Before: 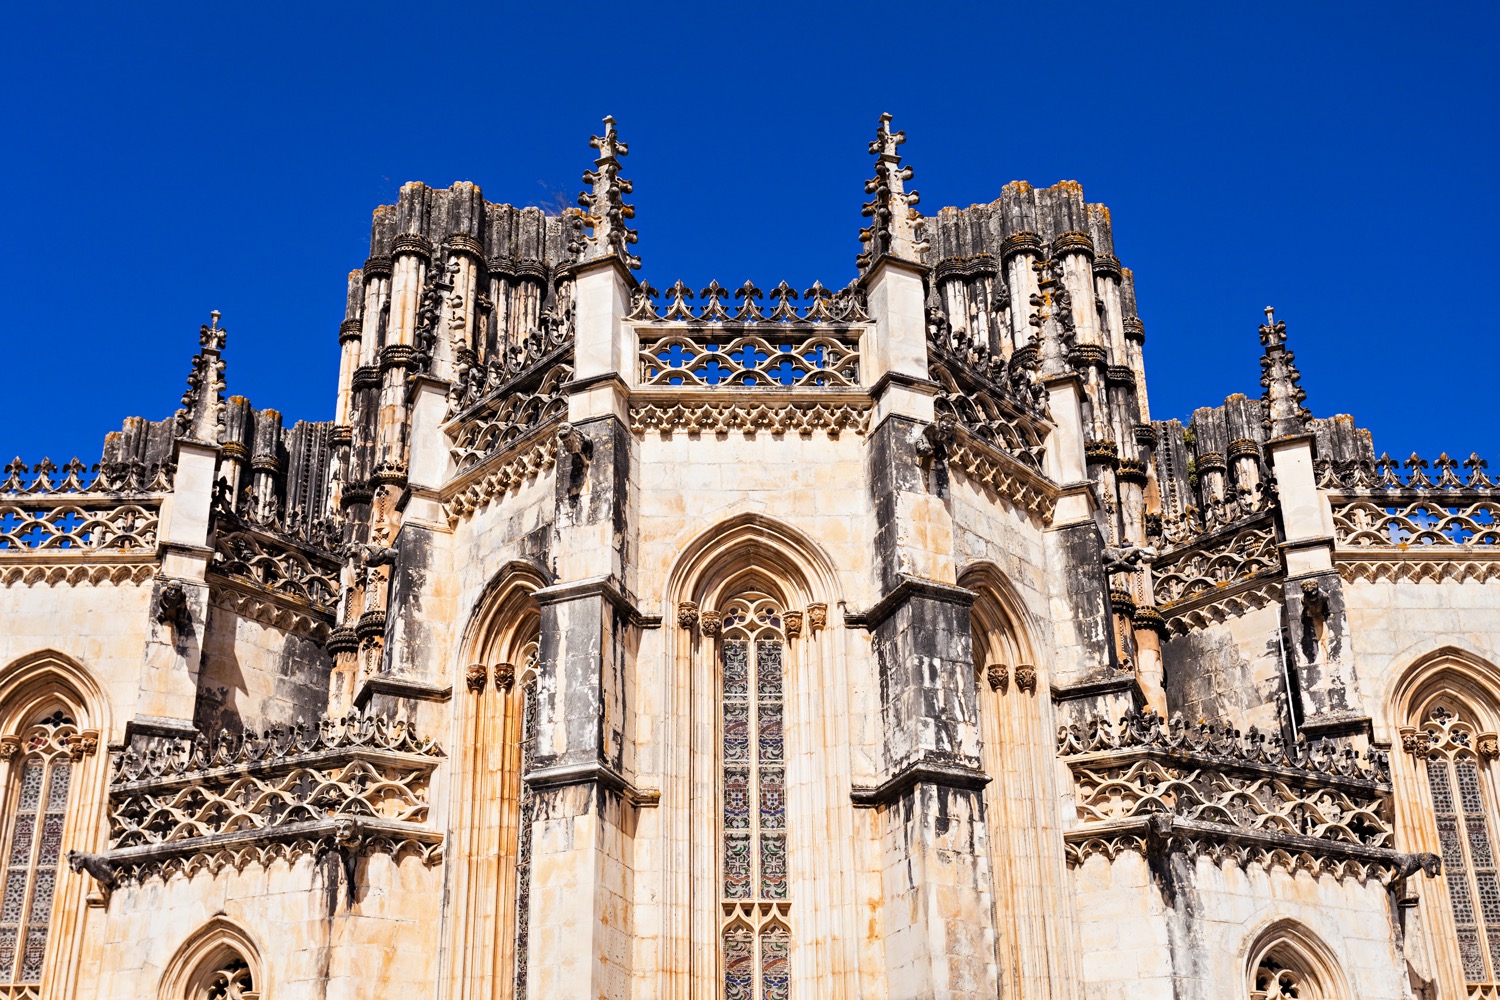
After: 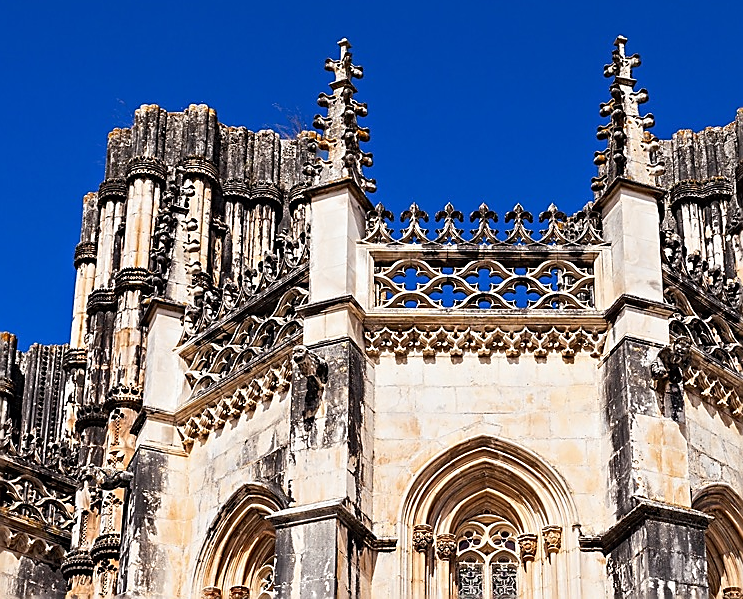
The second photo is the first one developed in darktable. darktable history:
crop: left 17.723%, top 7.797%, right 32.707%, bottom 32.276%
sharpen: radius 1.348, amount 1.234, threshold 0.786
tone equalizer: on, module defaults
